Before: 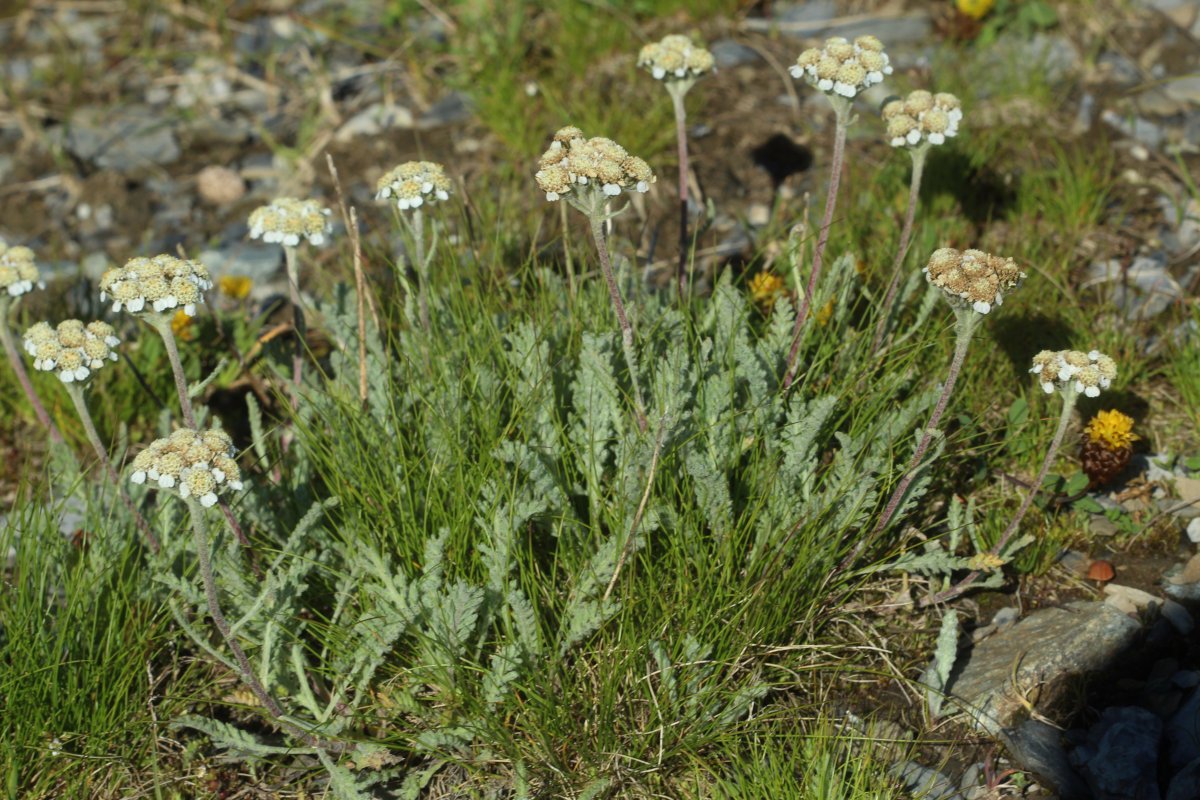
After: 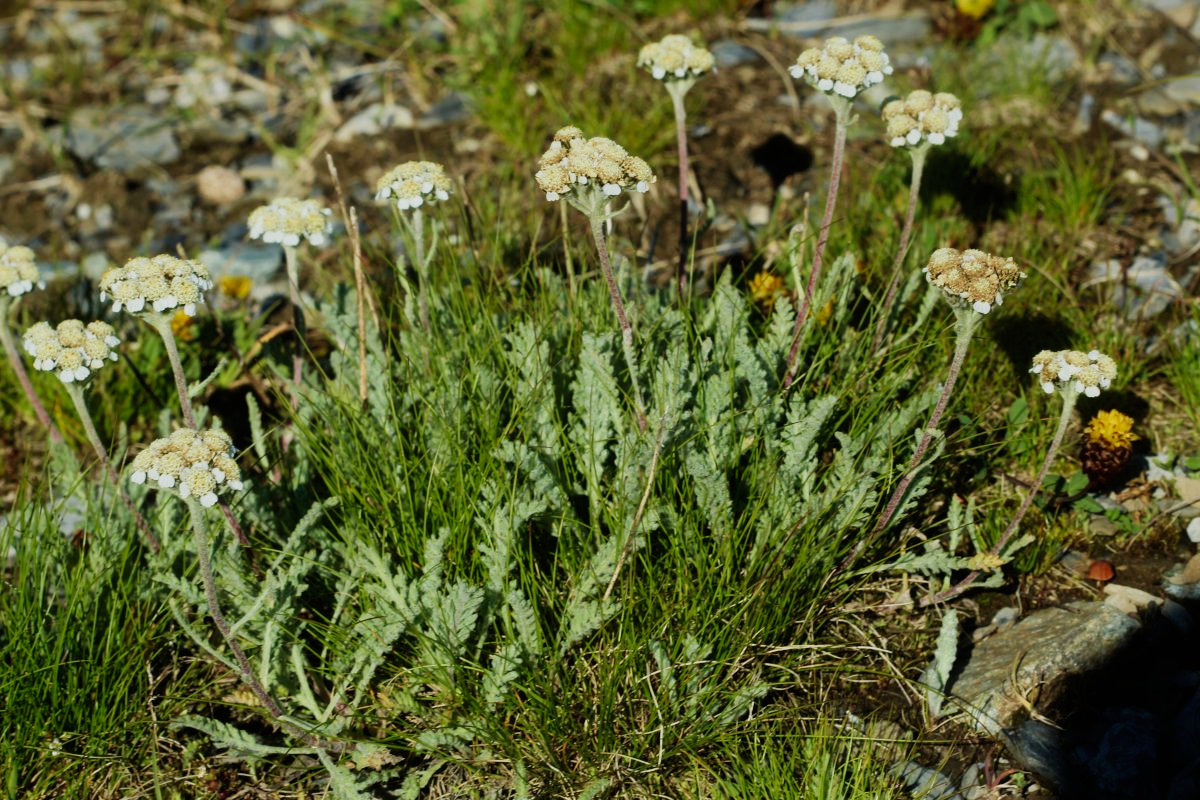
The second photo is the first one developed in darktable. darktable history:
sigmoid: contrast 1.7, skew -0.2, preserve hue 0%, red attenuation 0.1, red rotation 0.035, green attenuation 0.1, green rotation -0.017, blue attenuation 0.15, blue rotation -0.052, base primaries Rec2020
velvia: on, module defaults
